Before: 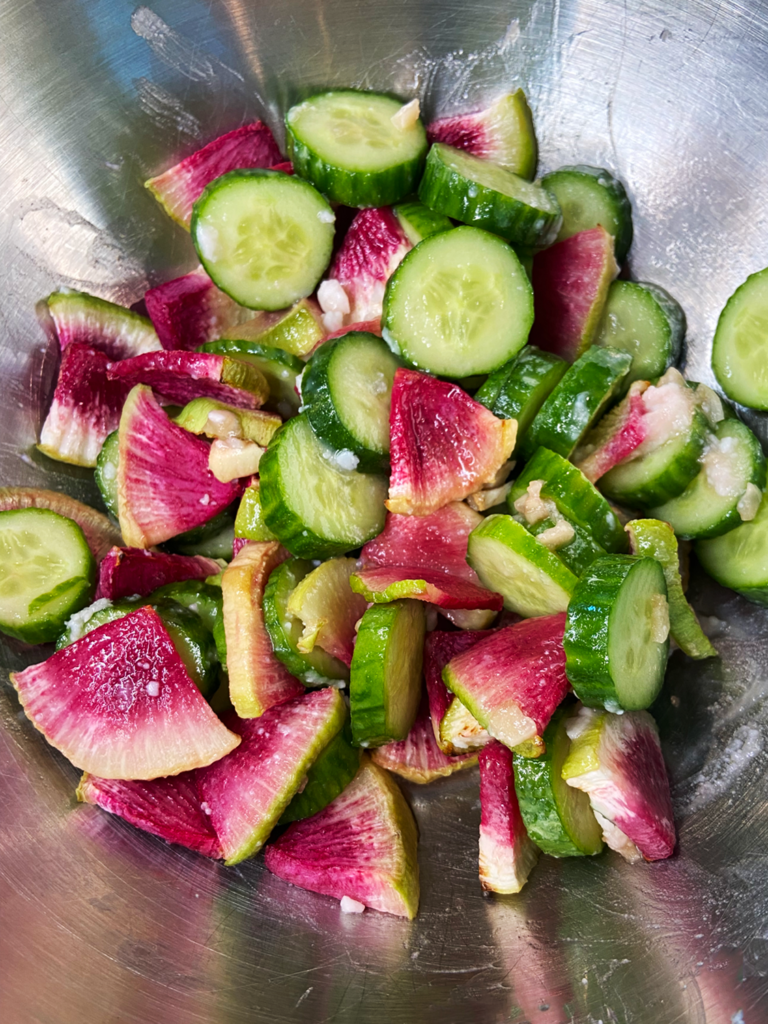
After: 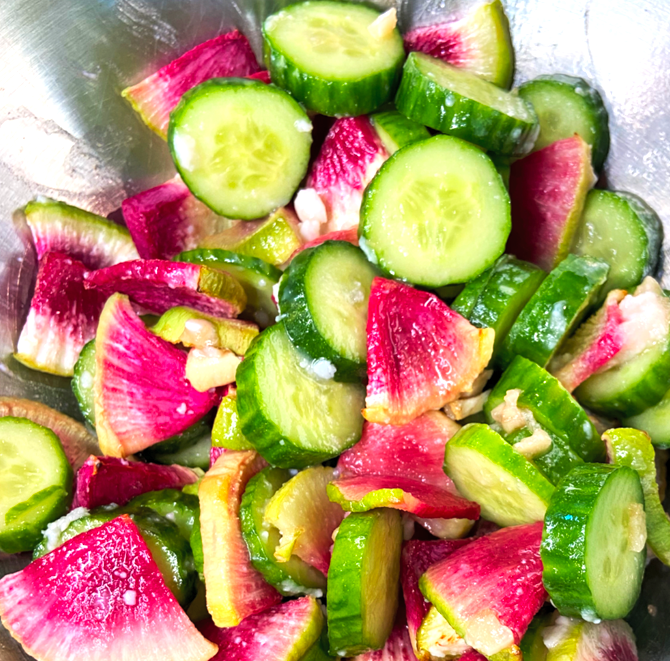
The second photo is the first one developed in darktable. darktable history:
contrast brightness saturation: brightness 0.09, saturation 0.19
exposure: black level correction 0.001, exposure 0.5 EV, compensate exposure bias true, compensate highlight preservation false
color balance: mode lift, gamma, gain (sRGB)
crop: left 3.015%, top 8.969%, right 9.647%, bottom 26.457%
